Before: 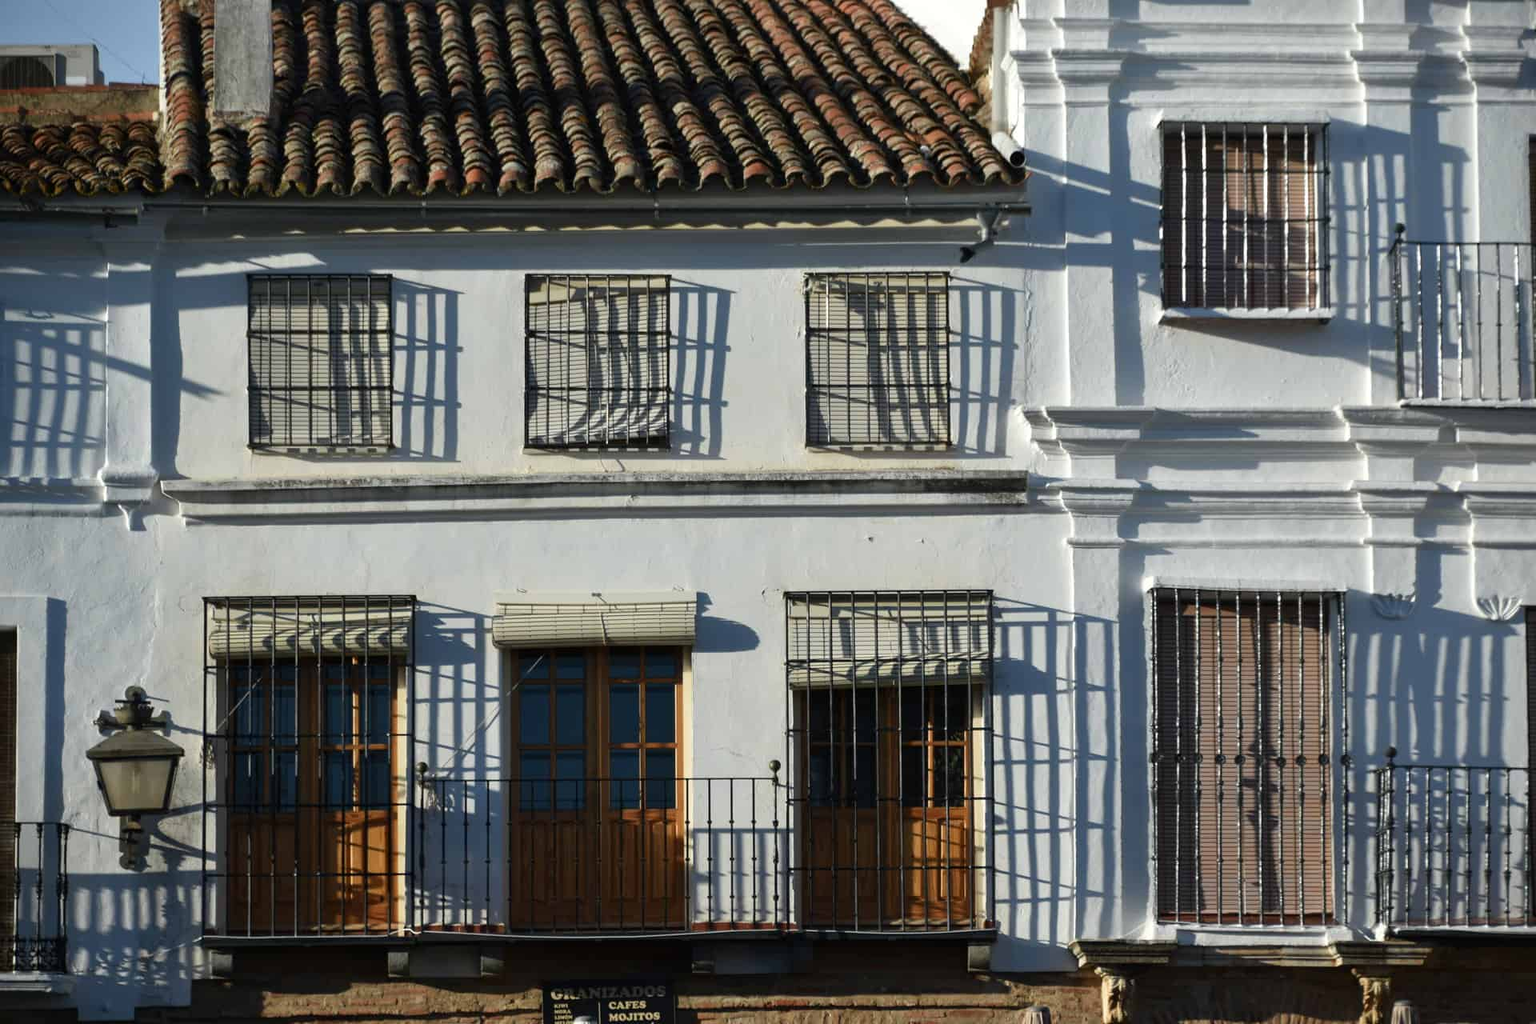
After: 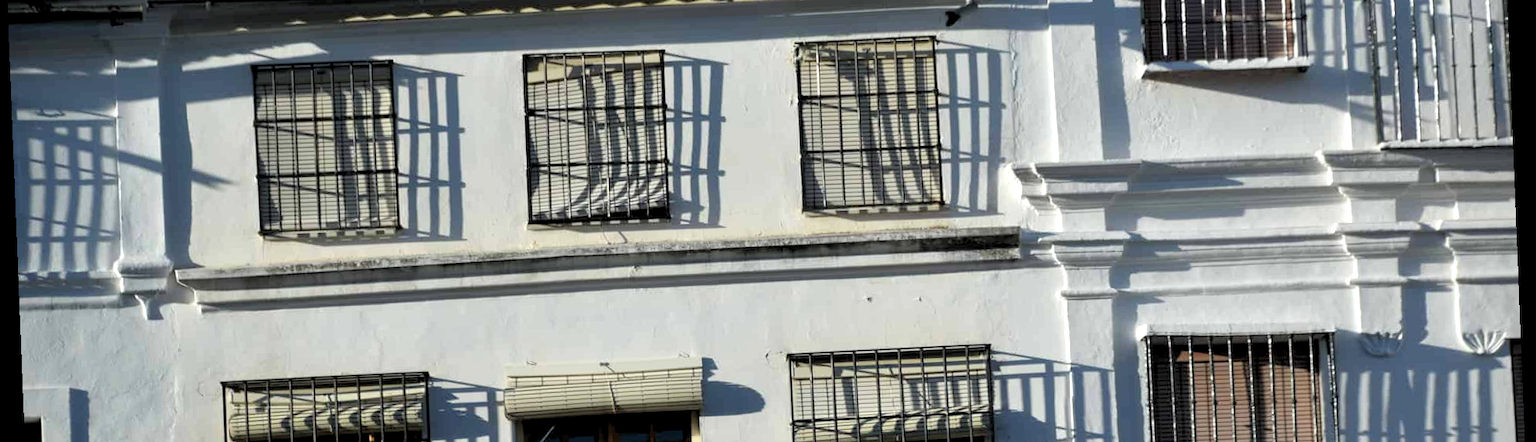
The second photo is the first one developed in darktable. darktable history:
crop and rotate: top 23.84%, bottom 34.294%
rgb levels: levels [[0.01, 0.419, 0.839], [0, 0.5, 1], [0, 0.5, 1]]
rotate and perspective: rotation -2.29°, automatic cropping off
